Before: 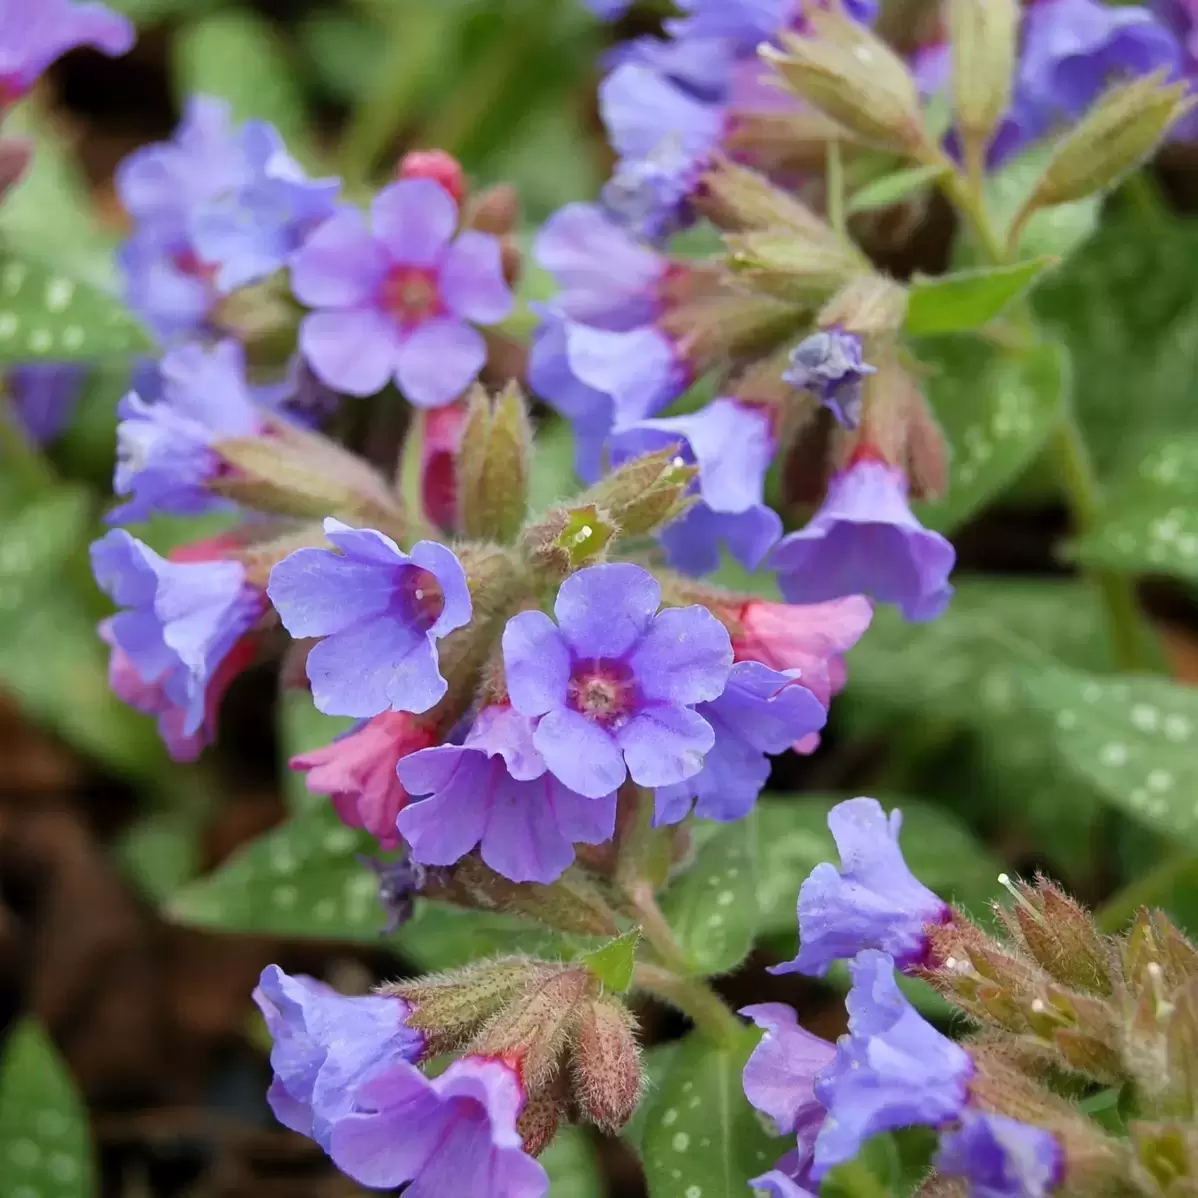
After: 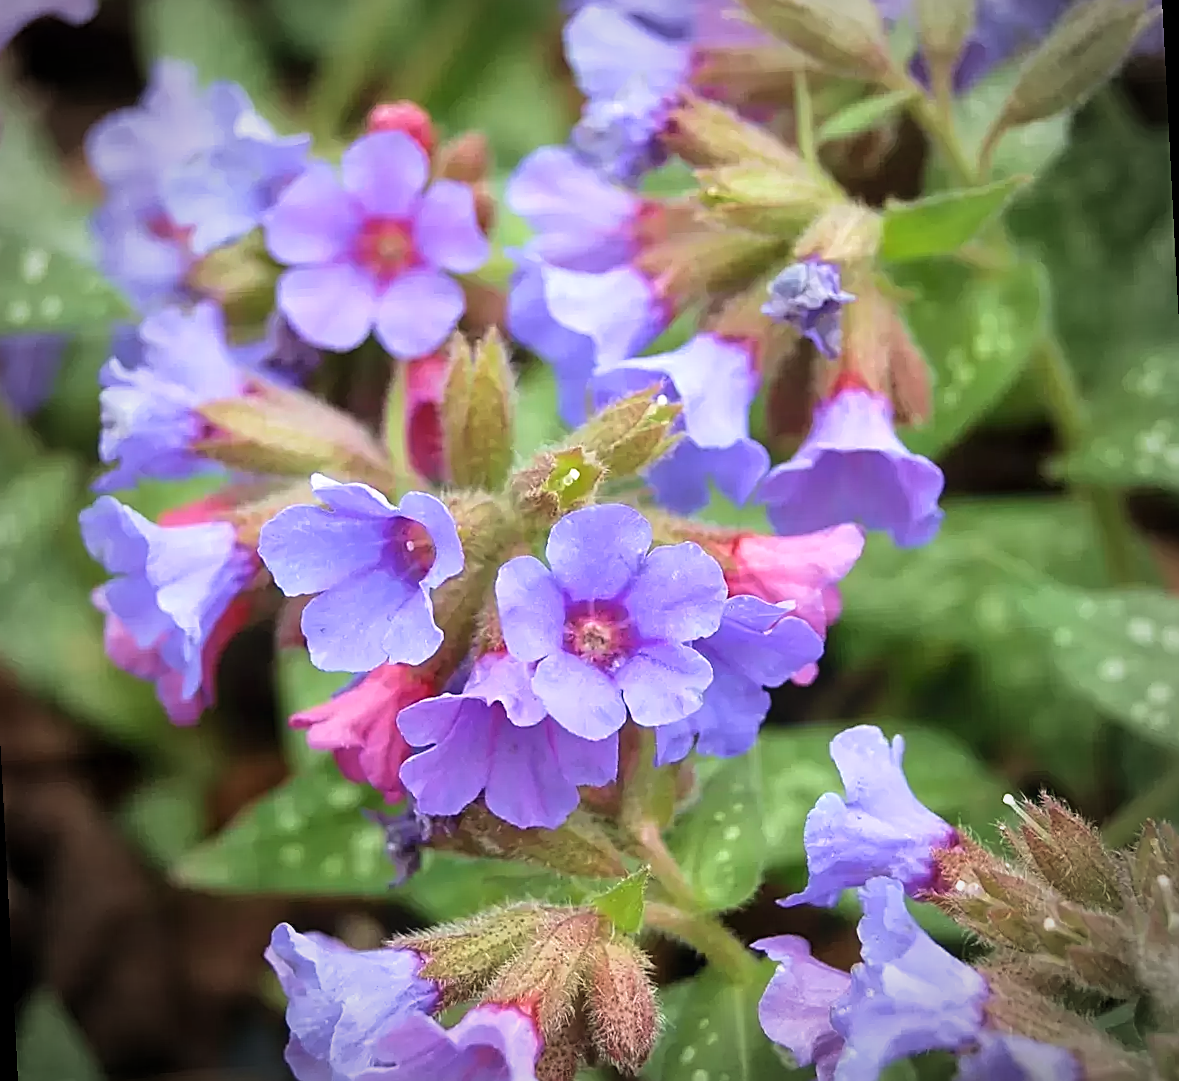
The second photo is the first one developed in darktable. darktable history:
velvia: on, module defaults
vignetting: fall-off start 71.74%
sharpen: amount 0.75
exposure: exposure 0.4 EV, compensate highlight preservation false
bloom: size 16%, threshold 98%, strength 20%
rotate and perspective: rotation -3°, crop left 0.031, crop right 0.968, crop top 0.07, crop bottom 0.93
